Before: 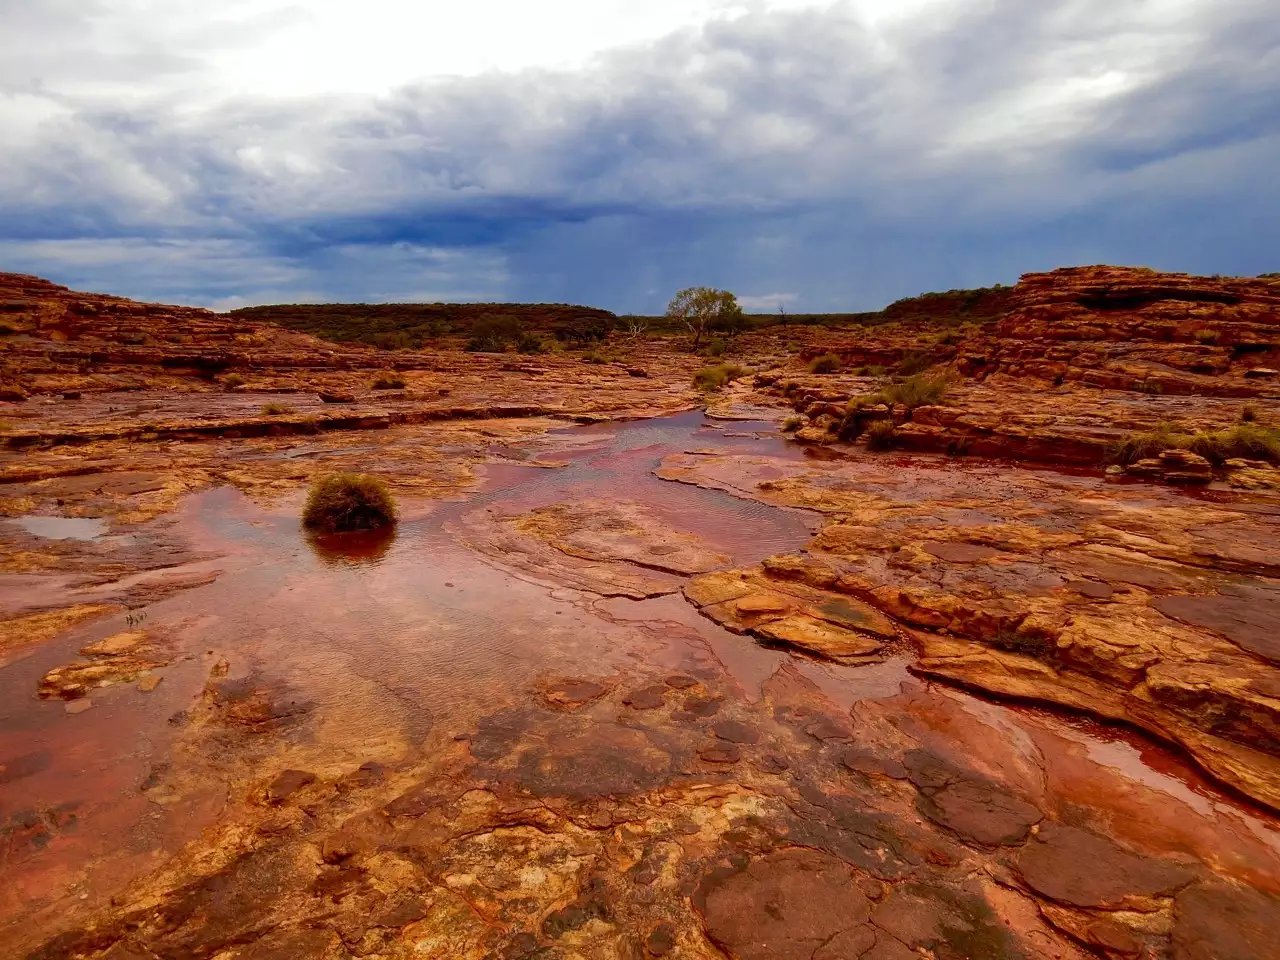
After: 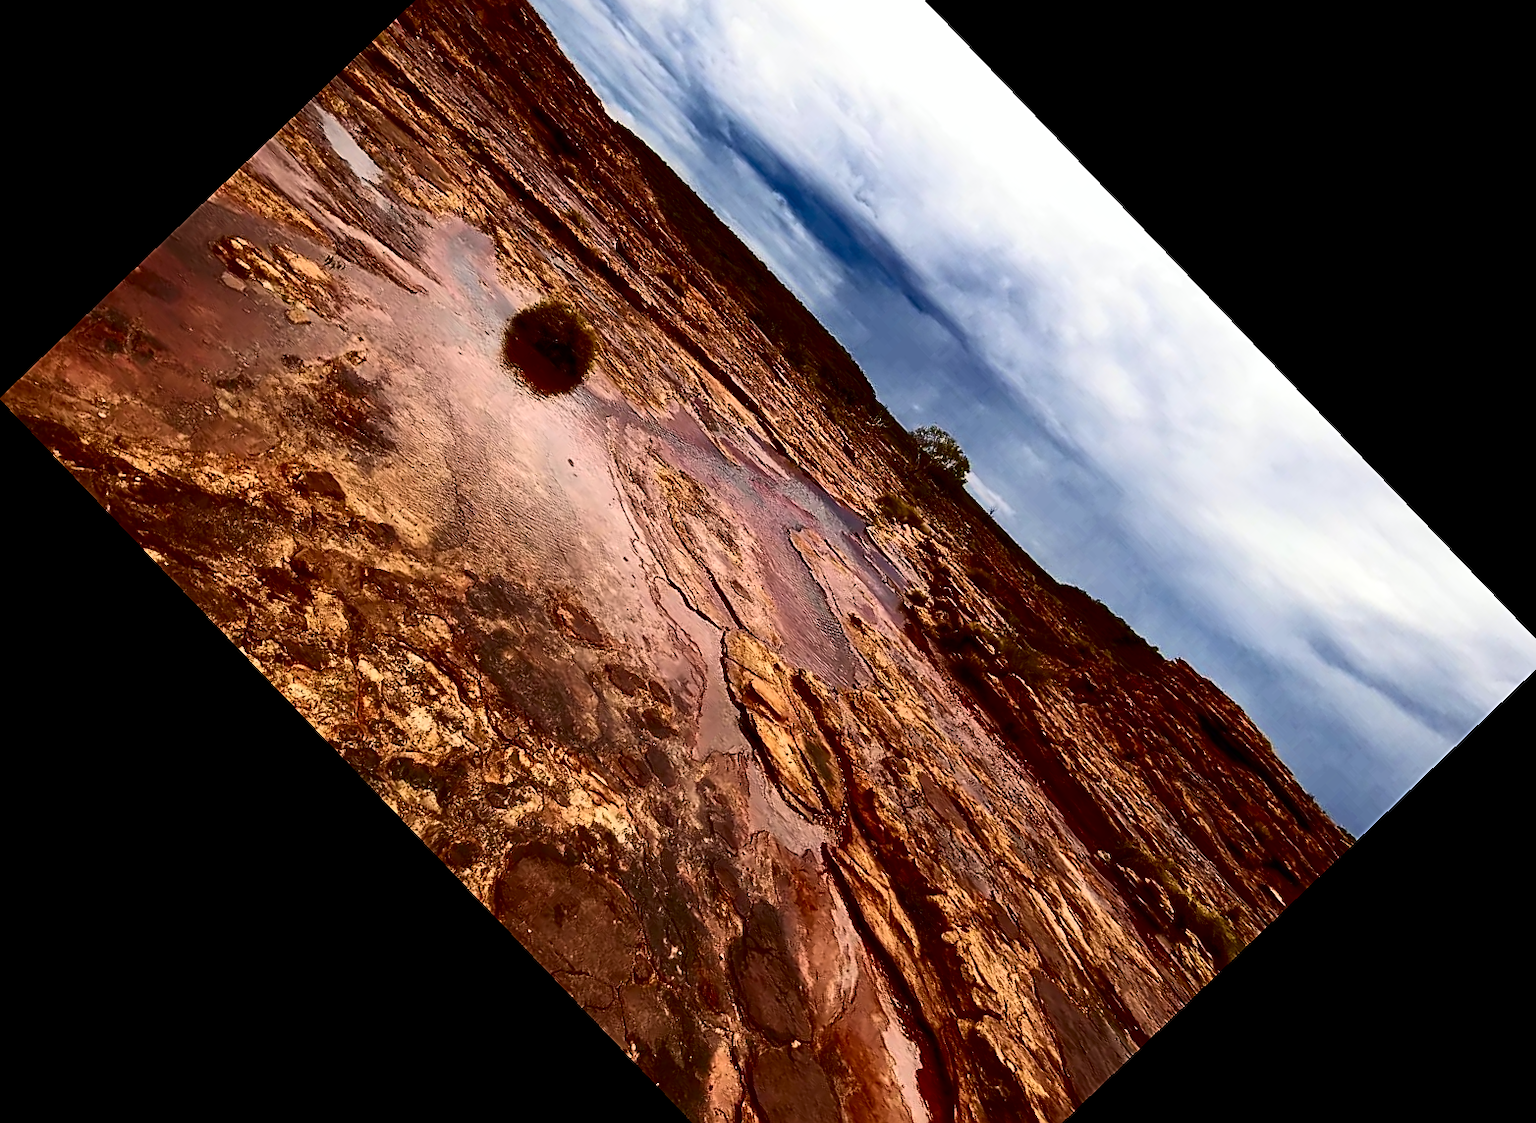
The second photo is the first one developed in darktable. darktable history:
contrast brightness saturation: contrast 0.5, saturation -0.1
sharpen: on, module defaults
crop and rotate: angle -46.26°, top 16.234%, right 0.912%, bottom 11.704%
